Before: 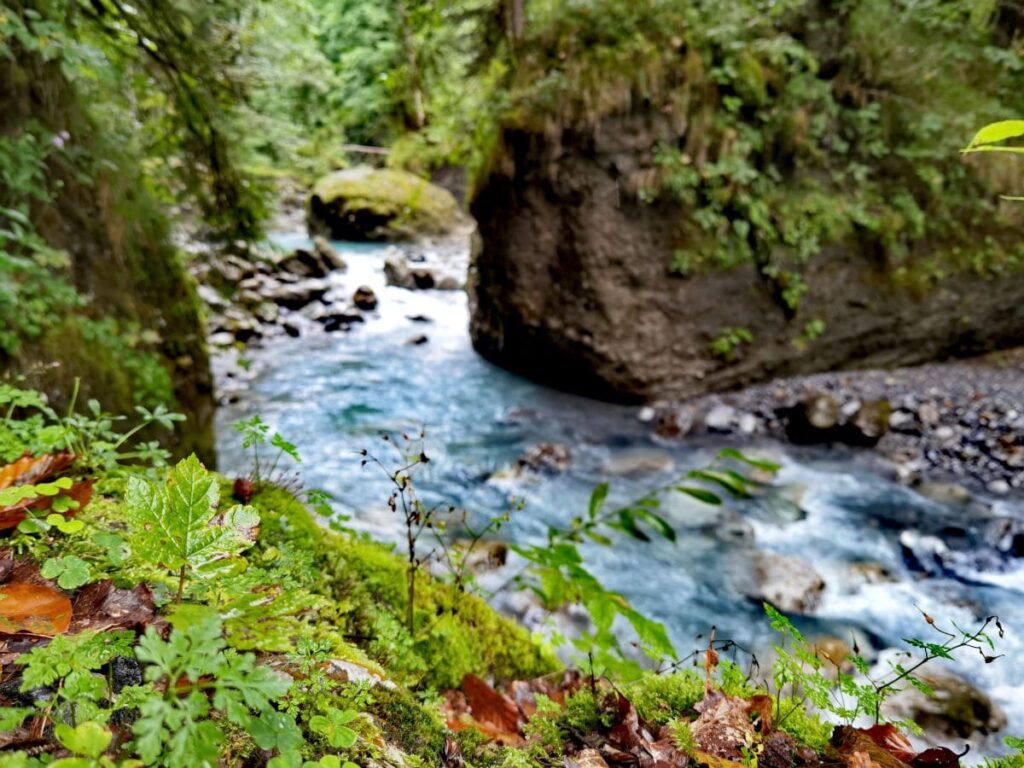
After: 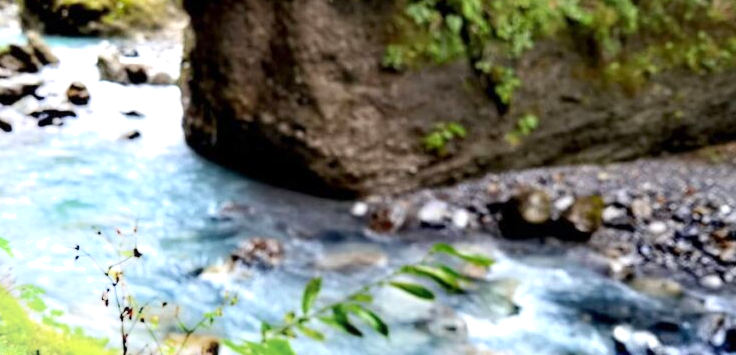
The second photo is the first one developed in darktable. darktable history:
exposure: exposure 0.64 EV, compensate highlight preservation false
shadows and highlights: shadows -21.07, highlights 98.43, soften with gaussian
crop and rotate: left 28.039%, top 26.815%, bottom 26.886%
